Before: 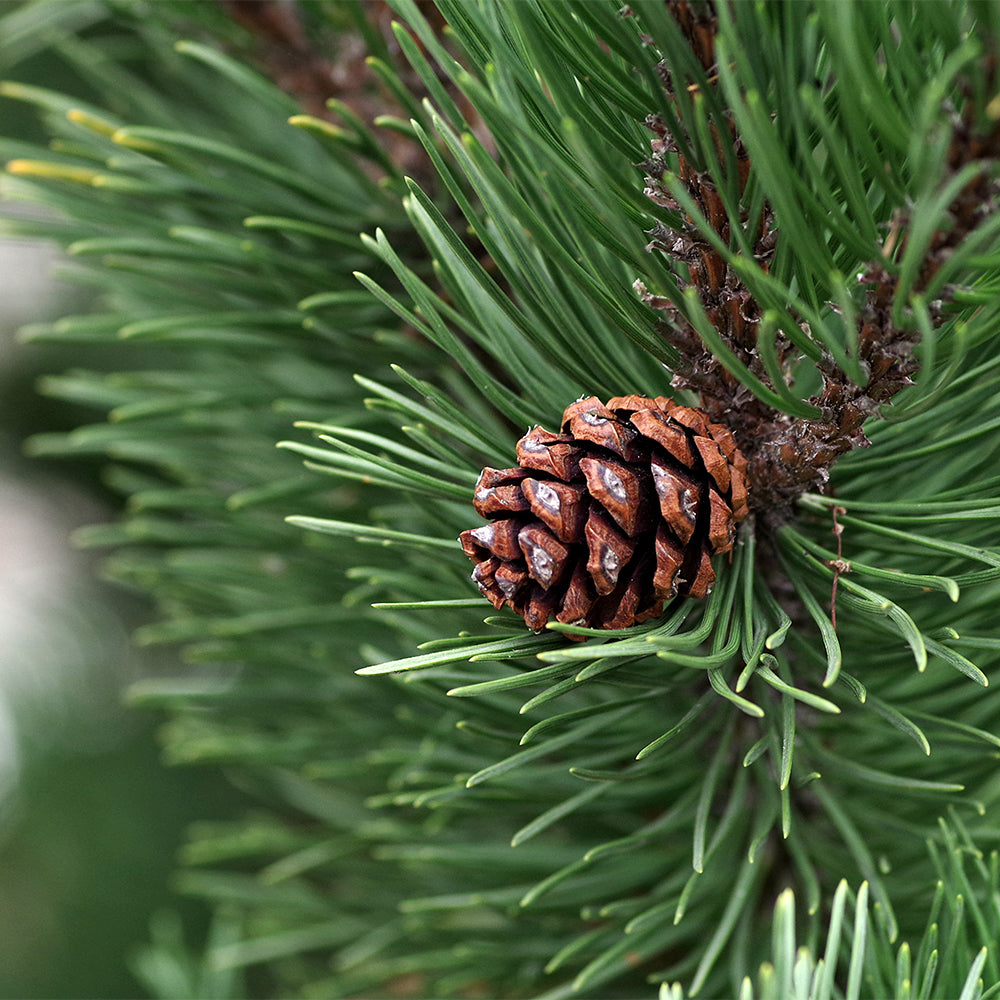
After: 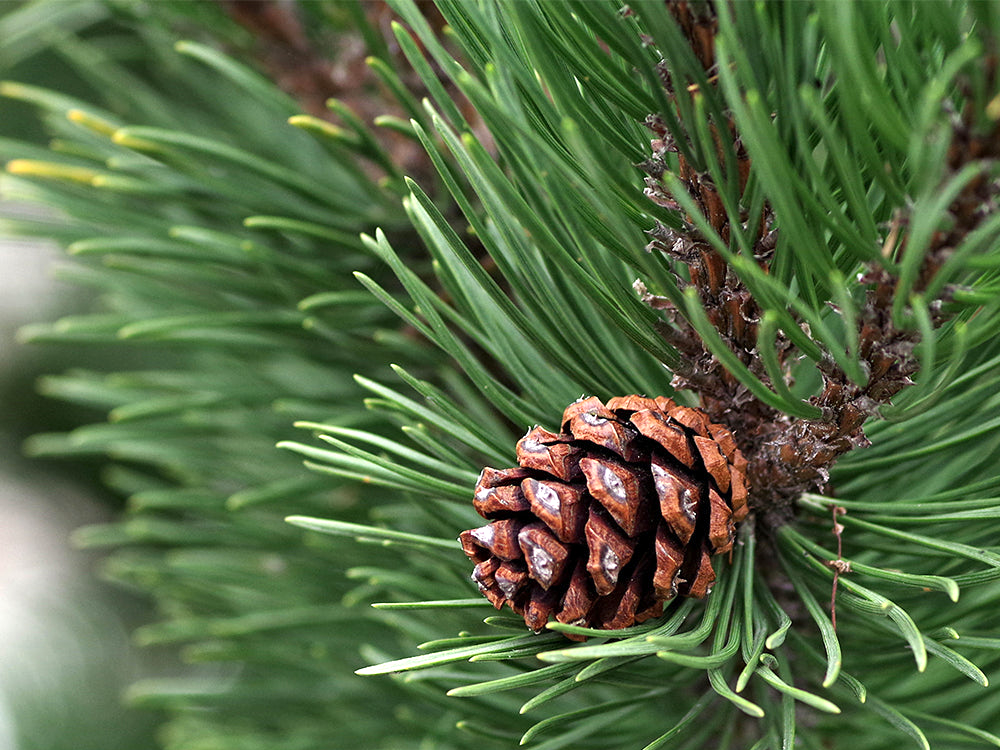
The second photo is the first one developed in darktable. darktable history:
exposure: exposure 0.376 EV, compensate highlight preservation false
crop: bottom 24.988%
